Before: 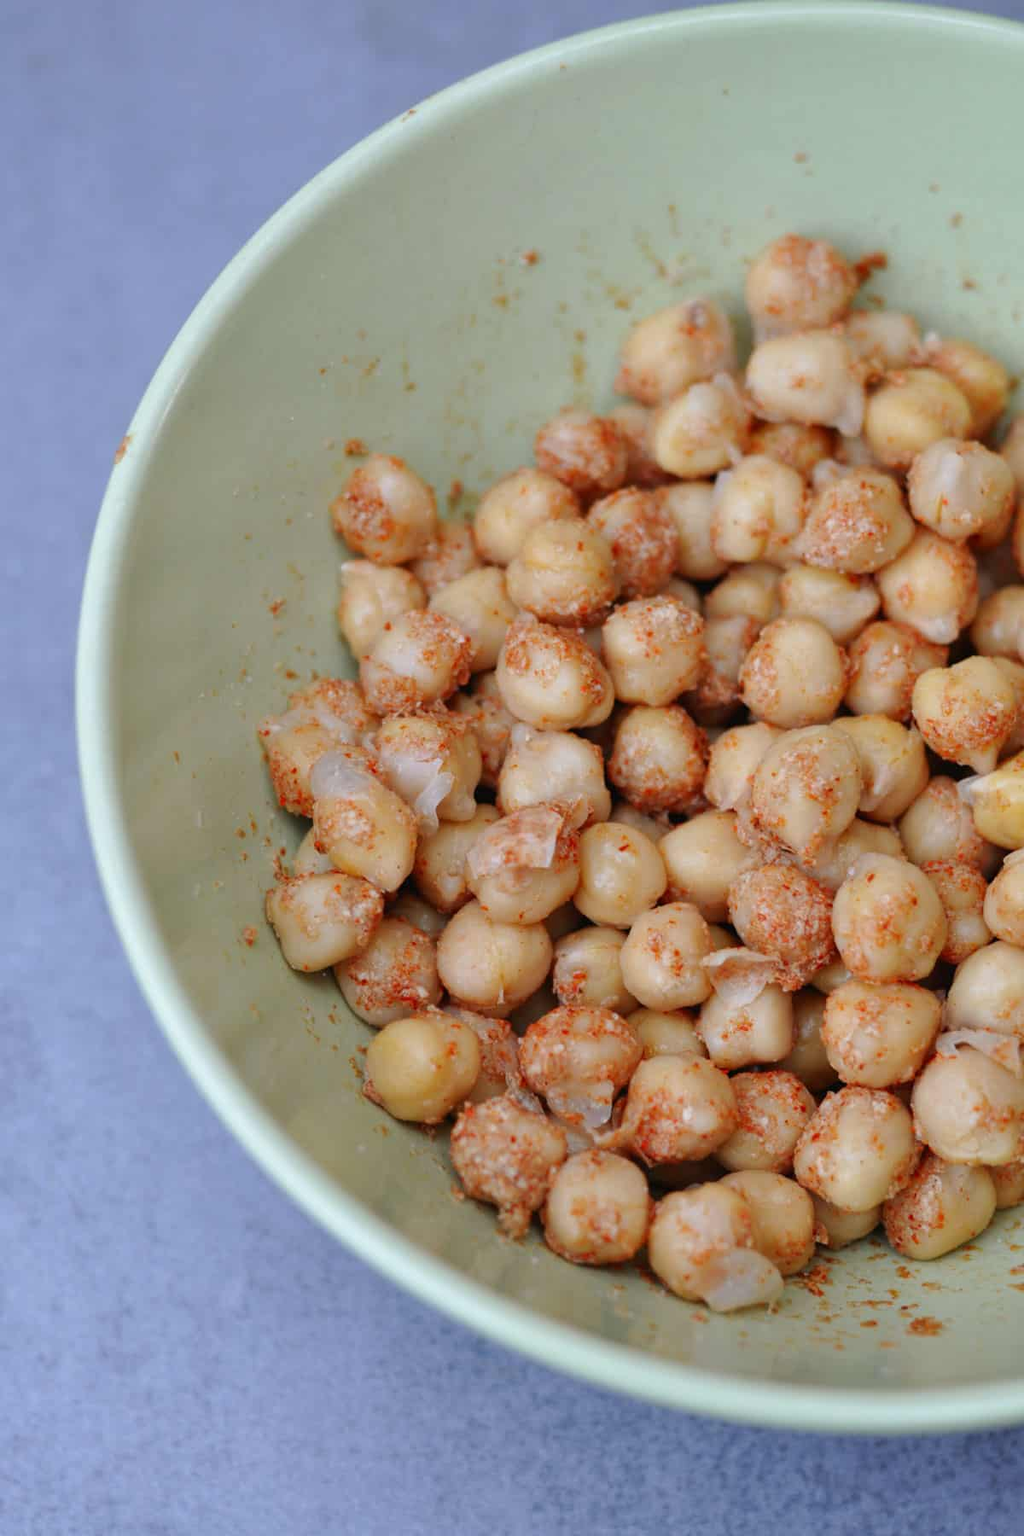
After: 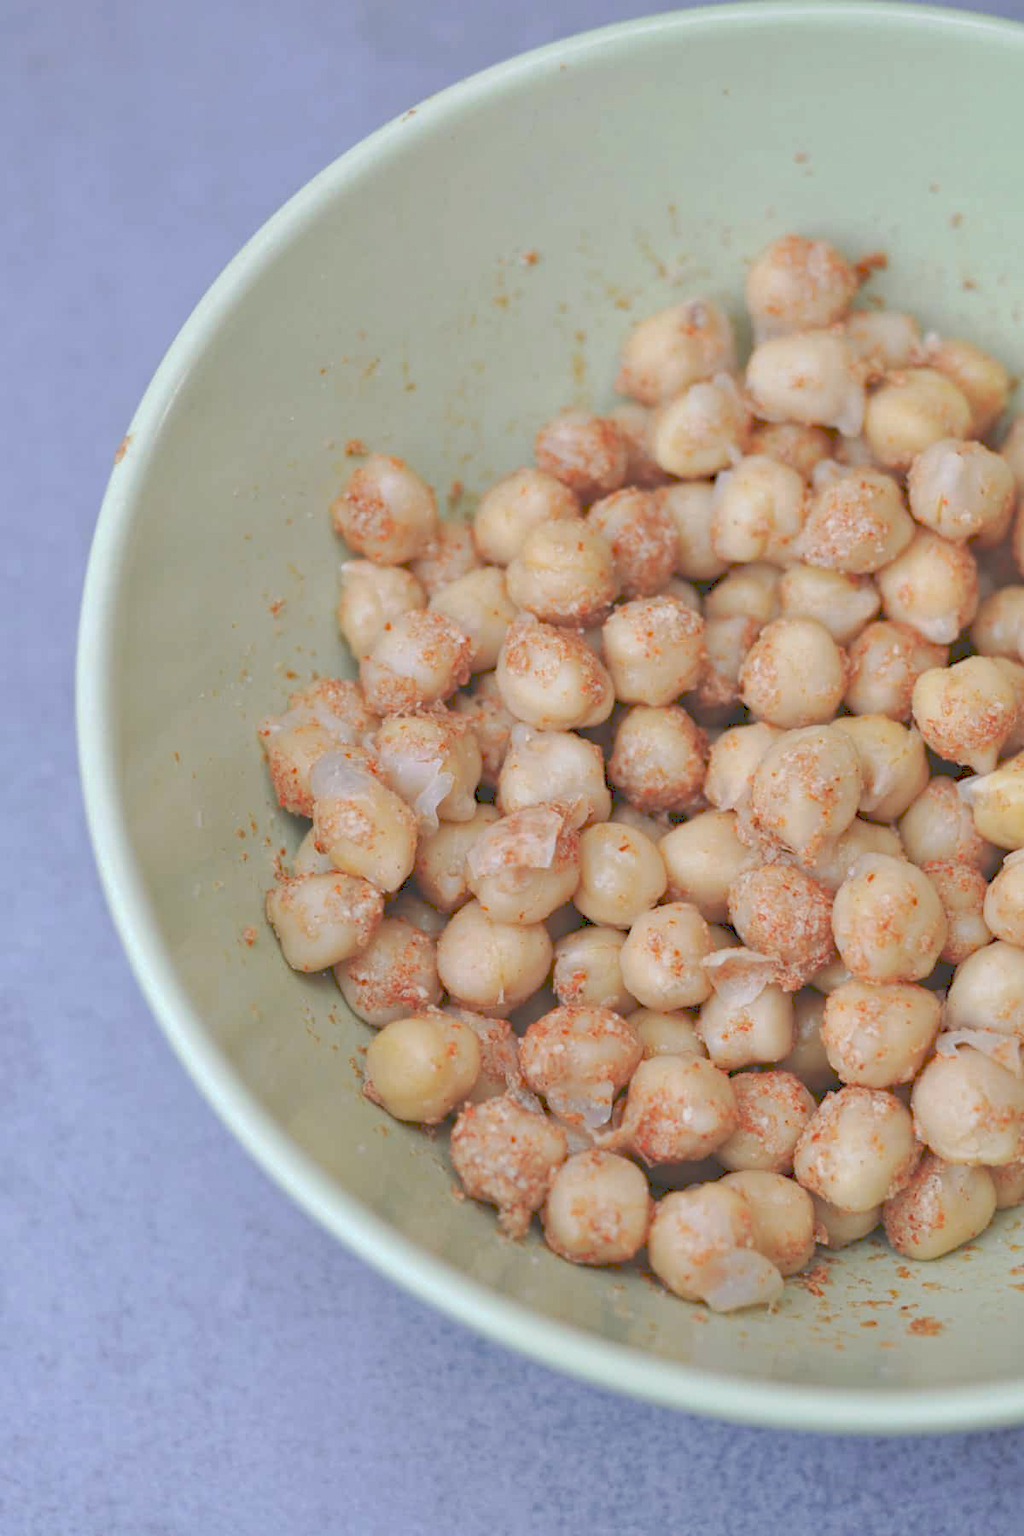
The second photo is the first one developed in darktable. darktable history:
color zones: curves: ch0 [(0, 0.5) (0.143, 0.52) (0.286, 0.5) (0.429, 0.5) (0.571, 0.5) (0.714, 0.5) (0.857, 0.5) (1, 0.5)]; ch1 [(0, 0.489) (0.155, 0.45) (0.286, 0.466) (0.429, 0.5) (0.571, 0.5) (0.714, 0.5) (0.857, 0.5) (1, 0.489)]
tone curve: curves: ch0 [(0, 0) (0.003, 0.238) (0.011, 0.238) (0.025, 0.242) (0.044, 0.256) (0.069, 0.277) (0.1, 0.294) (0.136, 0.315) (0.177, 0.345) (0.224, 0.379) (0.277, 0.419) (0.335, 0.463) (0.399, 0.511) (0.468, 0.566) (0.543, 0.627) (0.623, 0.687) (0.709, 0.75) (0.801, 0.824) (0.898, 0.89) (1, 1)], preserve colors none
haze removal: compatibility mode true, adaptive false
